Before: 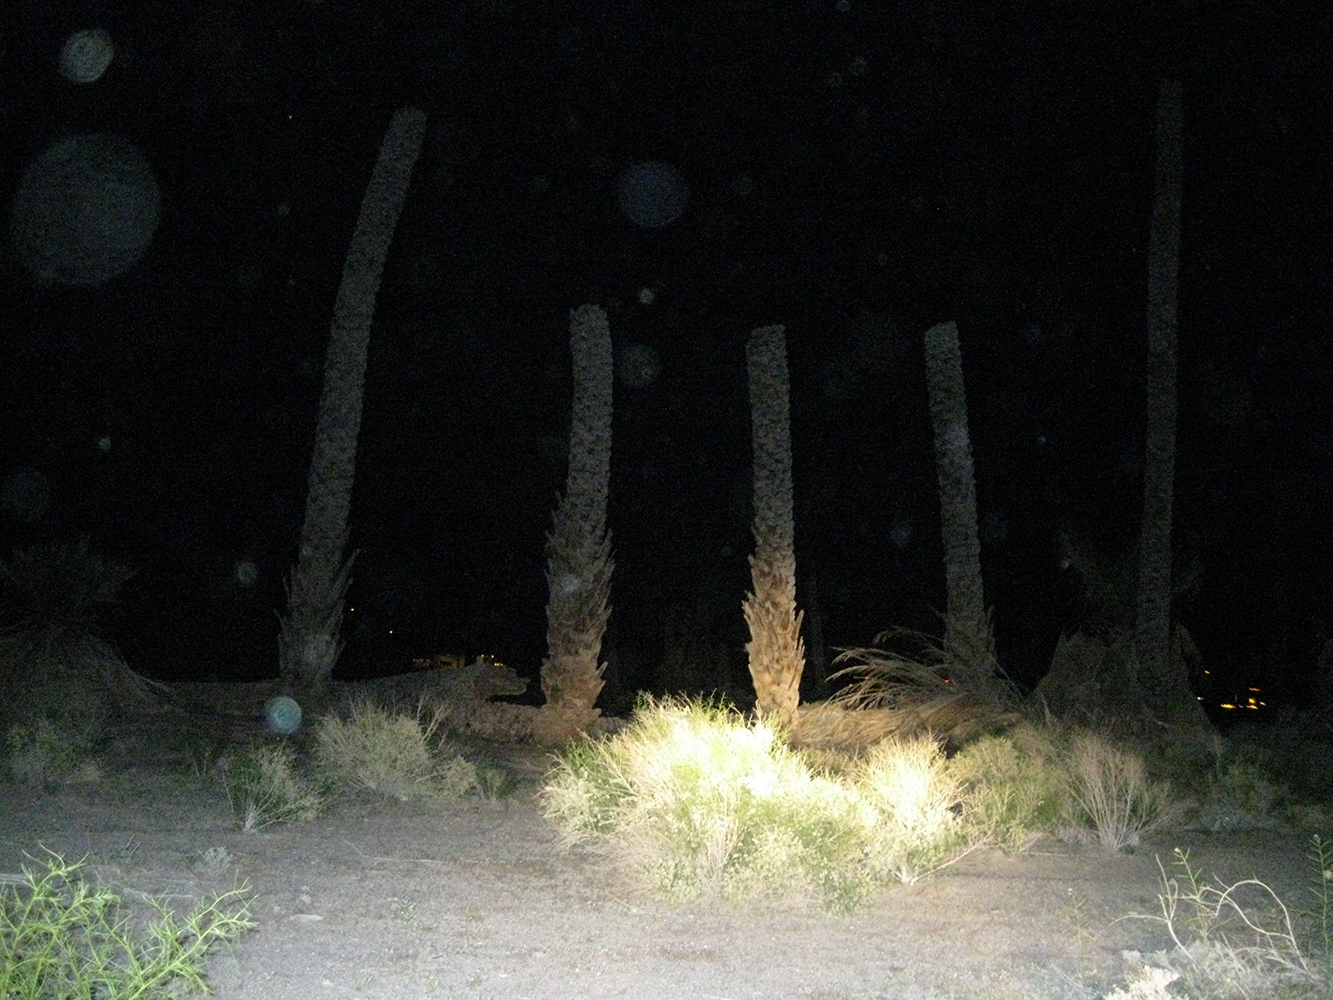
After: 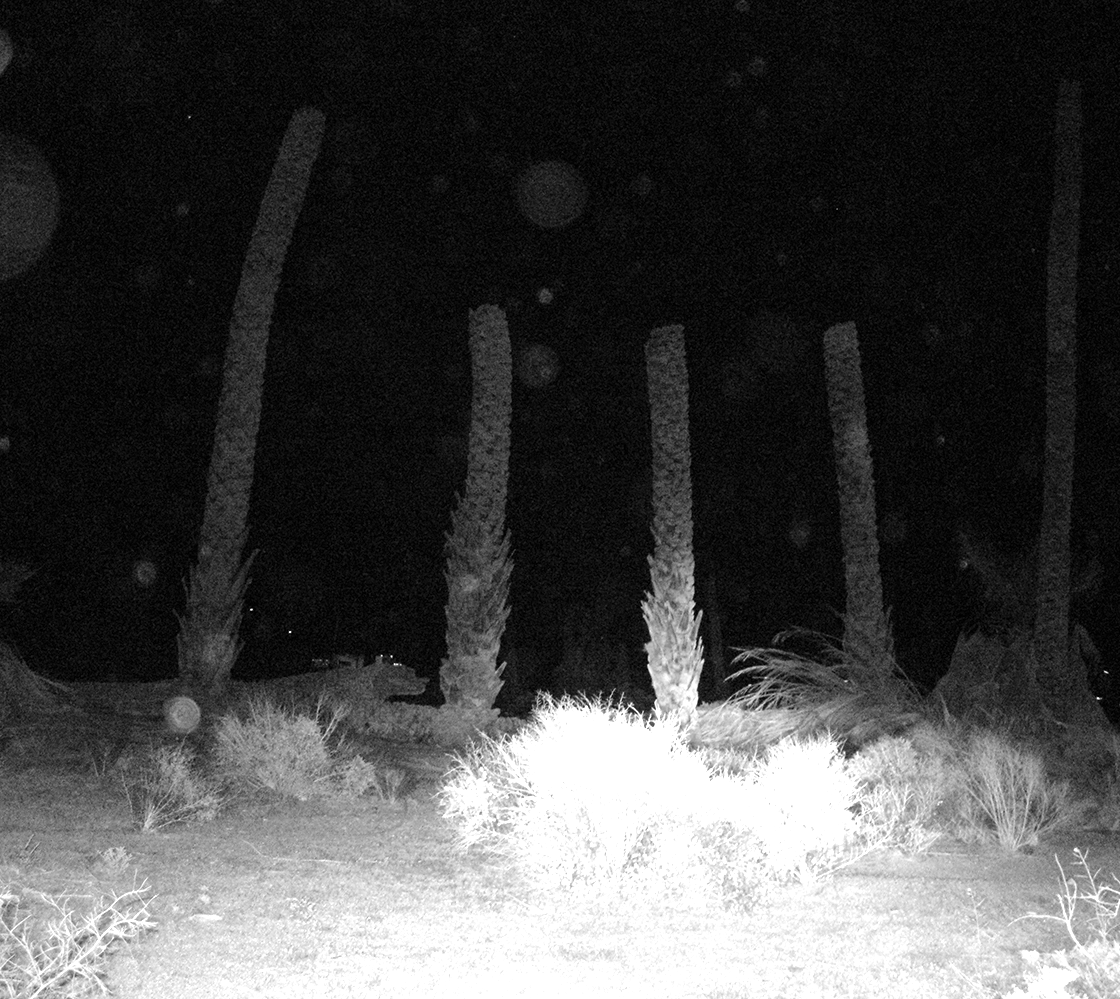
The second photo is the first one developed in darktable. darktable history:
crop: left 7.598%, right 7.873%
monochrome: on, module defaults
exposure: exposure 0.77 EV, compensate highlight preservation false
